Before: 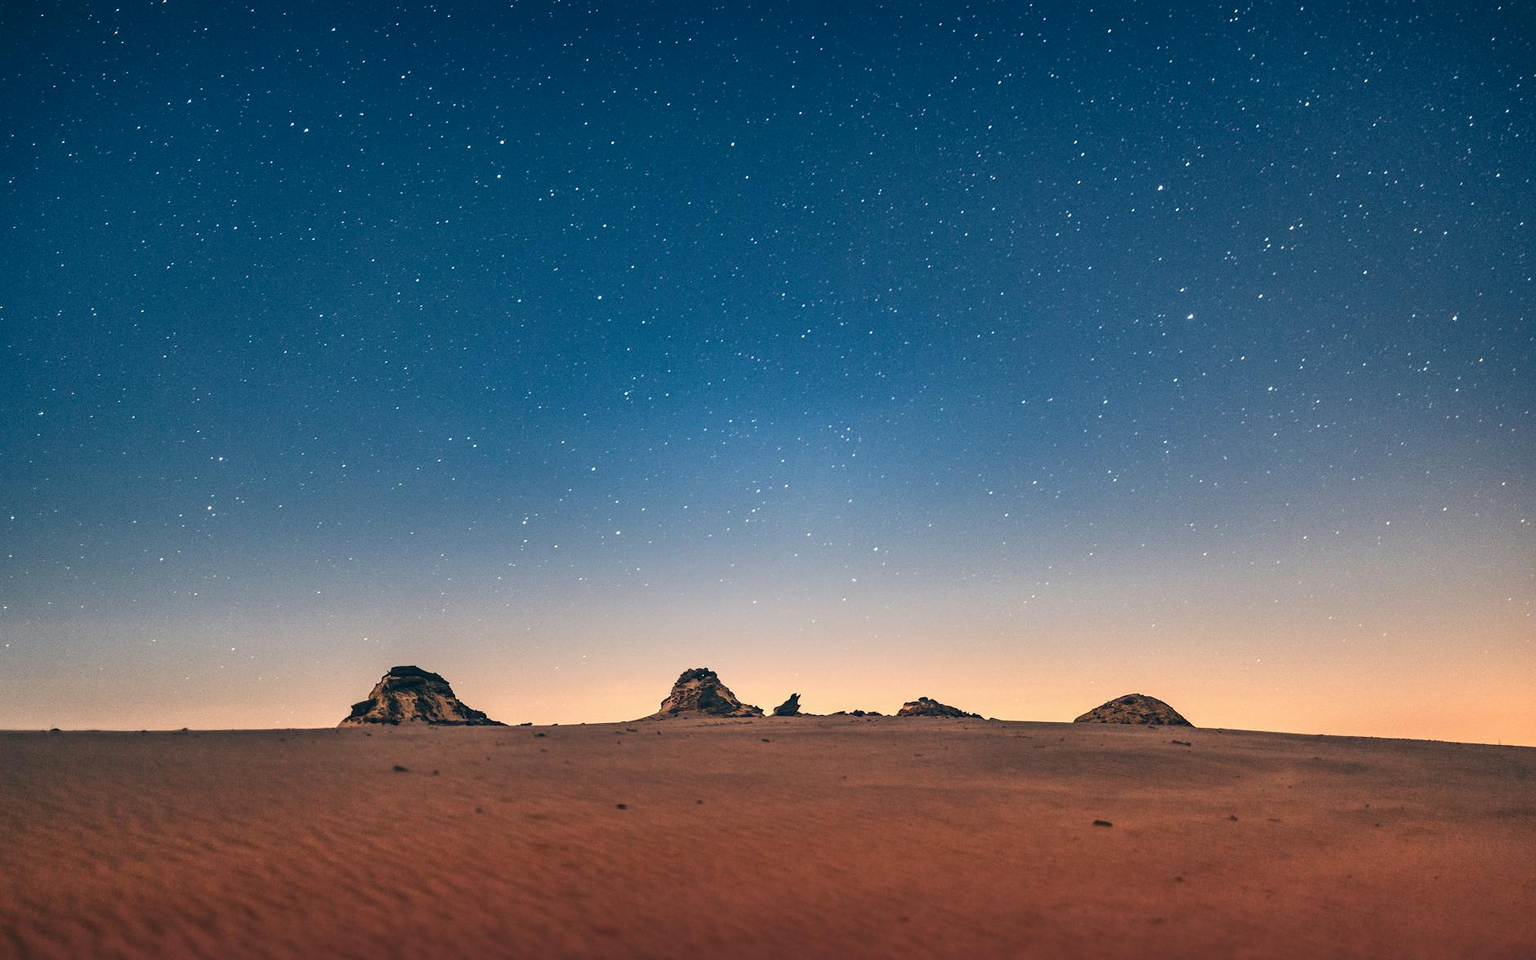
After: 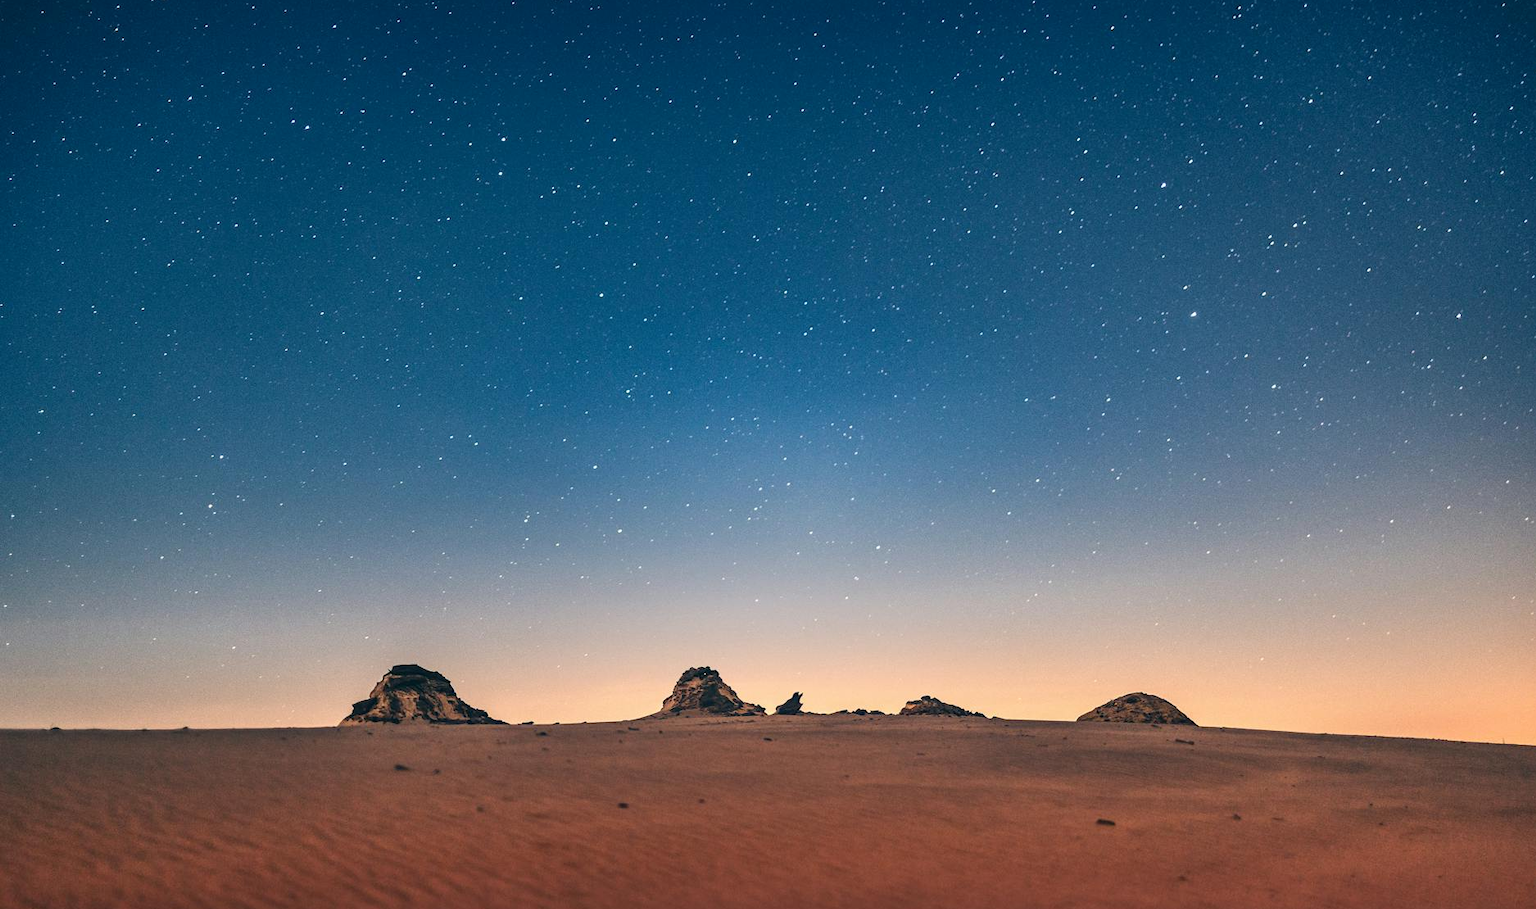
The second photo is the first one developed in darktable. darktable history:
crop: top 0.409%, right 0.255%, bottom 5.08%
